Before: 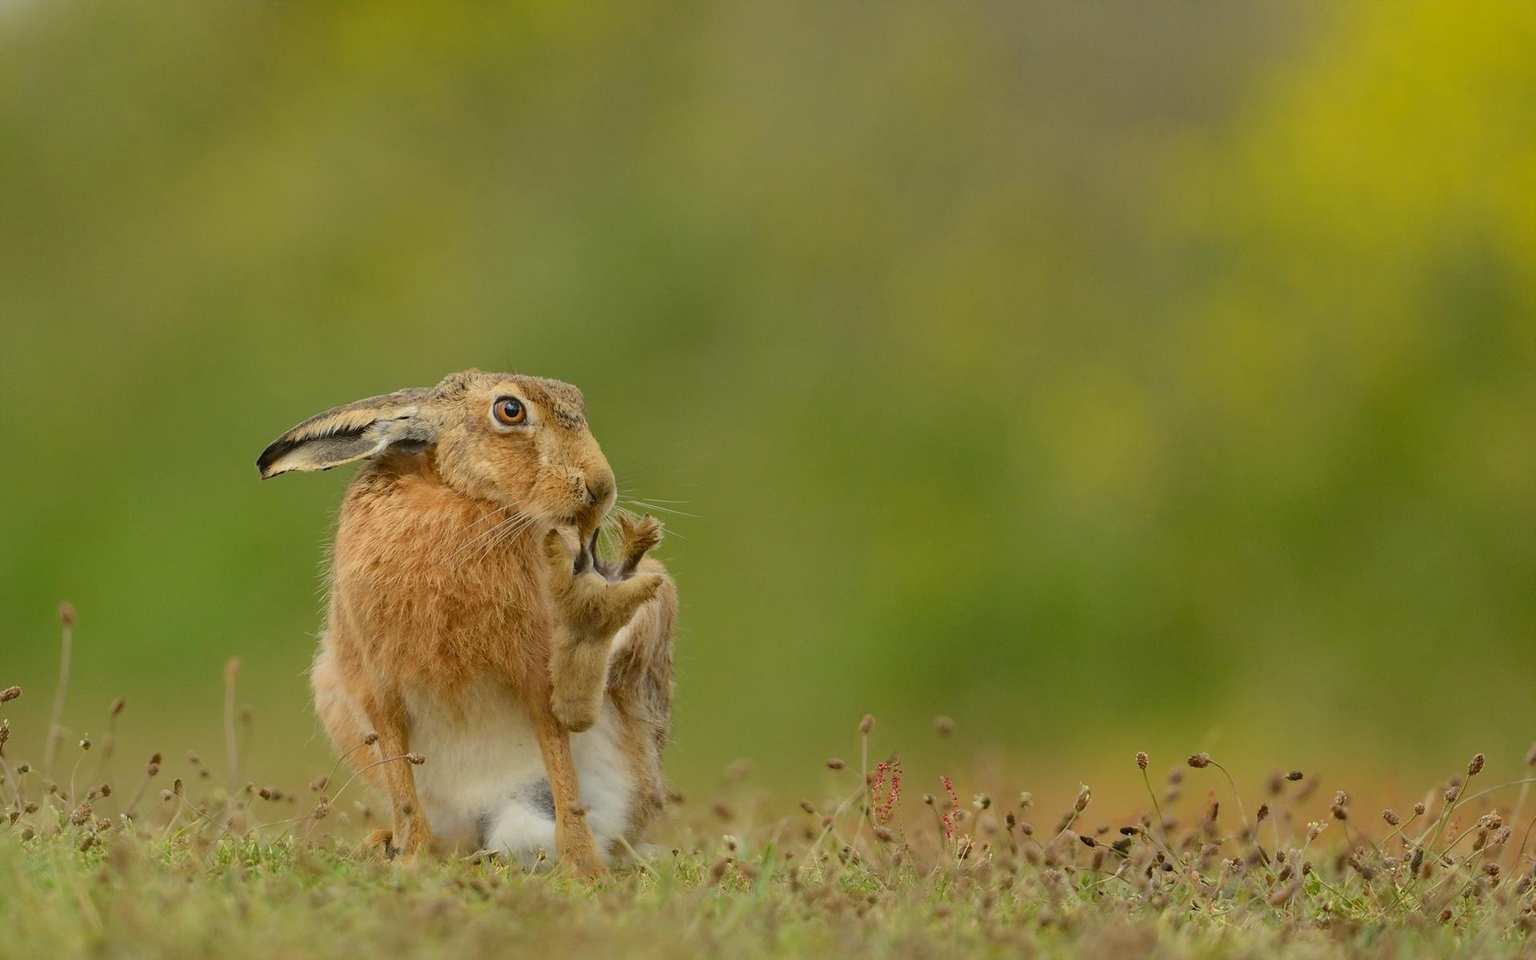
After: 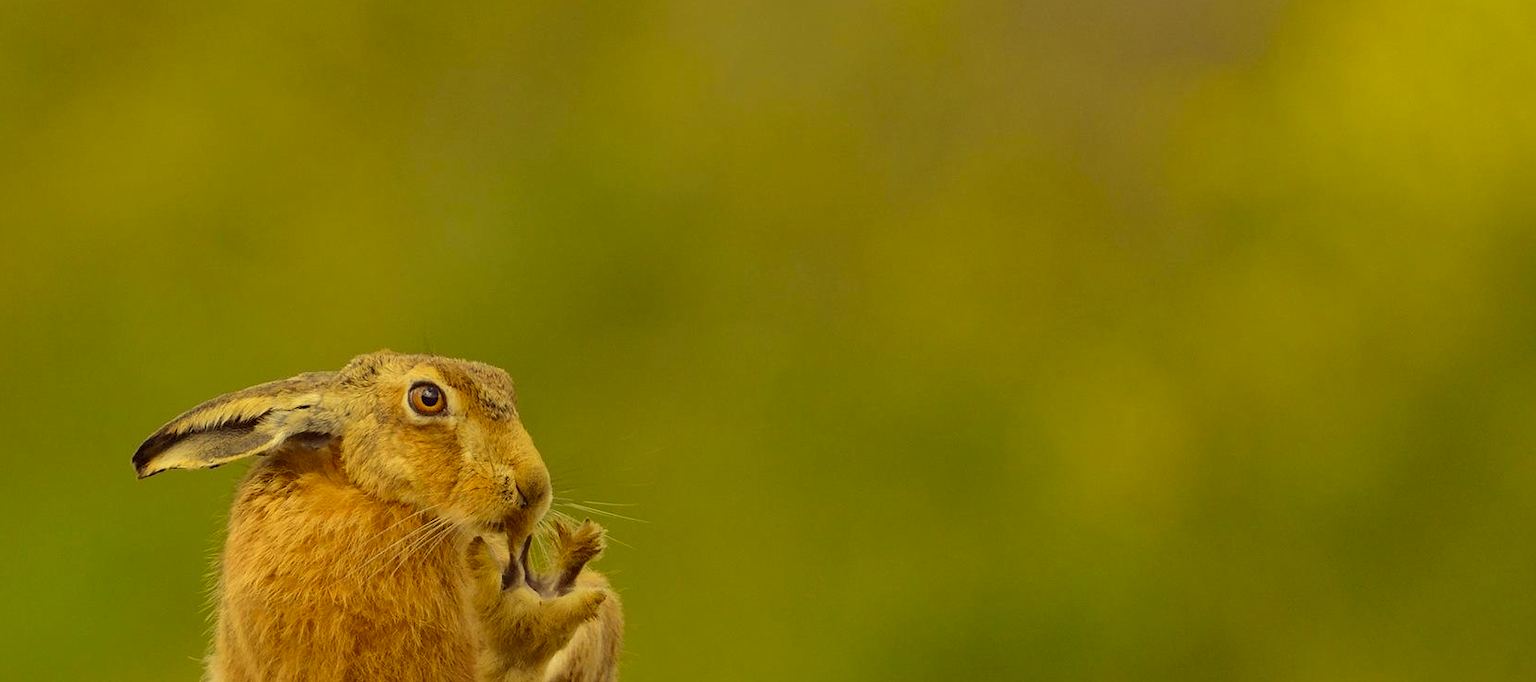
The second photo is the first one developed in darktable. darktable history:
color correction: highlights a* -0.586, highlights b* 39.59, shadows a* 9.73, shadows b* -0.185
crop and rotate: left 9.343%, top 7.18%, right 4.873%, bottom 31.751%
levels: levels [0.026, 0.507, 0.987]
